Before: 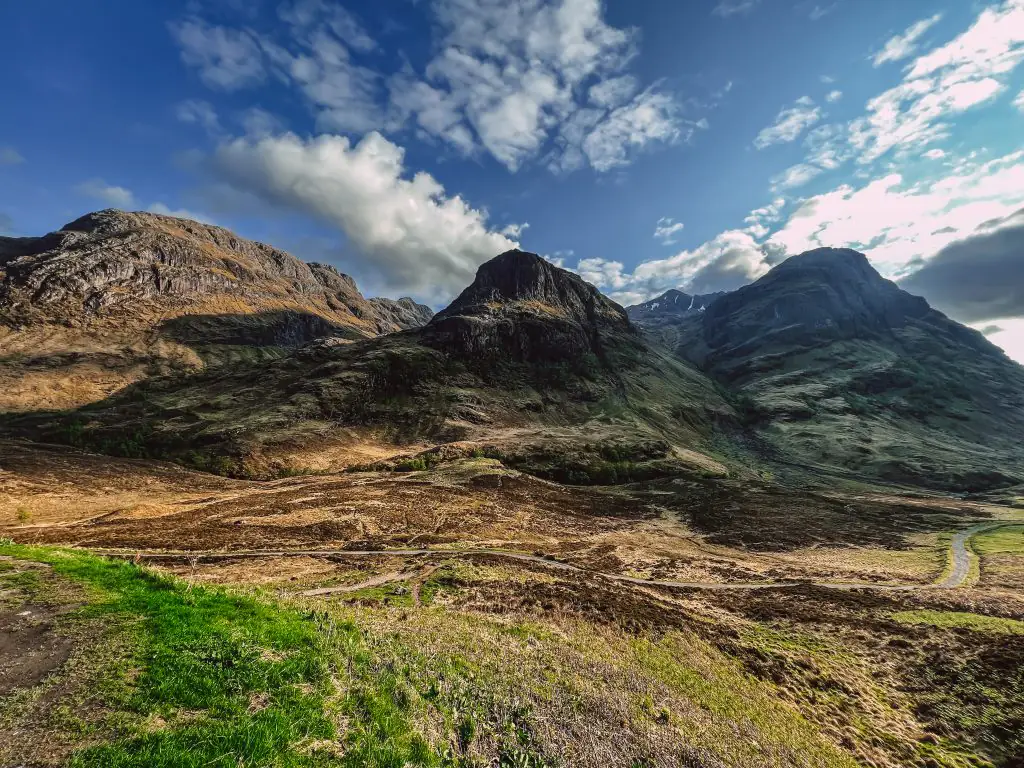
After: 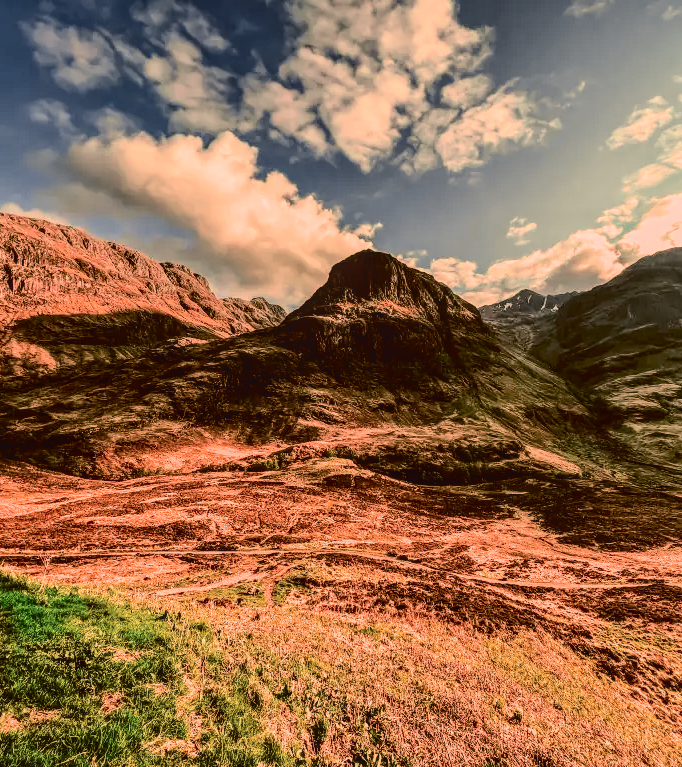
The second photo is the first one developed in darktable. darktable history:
local contrast: on, module defaults
crop and rotate: left 14.385%, right 18.948%
filmic rgb: black relative exposure -7.65 EV, white relative exposure 4.56 EV, hardness 3.61, color science v6 (2022)
tone equalizer: -8 EV -0.417 EV, -7 EV -0.389 EV, -6 EV -0.333 EV, -5 EV -0.222 EV, -3 EV 0.222 EV, -2 EV 0.333 EV, -1 EV 0.389 EV, +0 EV 0.417 EV, edges refinement/feathering 500, mask exposure compensation -1.57 EV, preserve details no
color balance: lift [1, 1.015, 1.004, 0.985], gamma [1, 0.958, 0.971, 1.042], gain [1, 0.956, 0.977, 1.044]
tone curve: curves: ch0 [(0, 0.039) (0.104, 0.103) (0.273, 0.267) (0.448, 0.487) (0.704, 0.761) (0.886, 0.922) (0.994, 0.971)]; ch1 [(0, 0) (0.335, 0.298) (0.446, 0.413) (0.485, 0.487) (0.515, 0.503) (0.566, 0.563) (0.641, 0.655) (1, 1)]; ch2 [(0, 0) (0.314, 0.301) (0.421, 0.411) (0.502, 0.494) (0.528, 0.54) (0.557, 0.559) (0.612, 0.605) (0.722, 0.686) (1, 1)], color space Lab, independent channels, preserve colors none
white balance: red 1.467, blue 0.684
